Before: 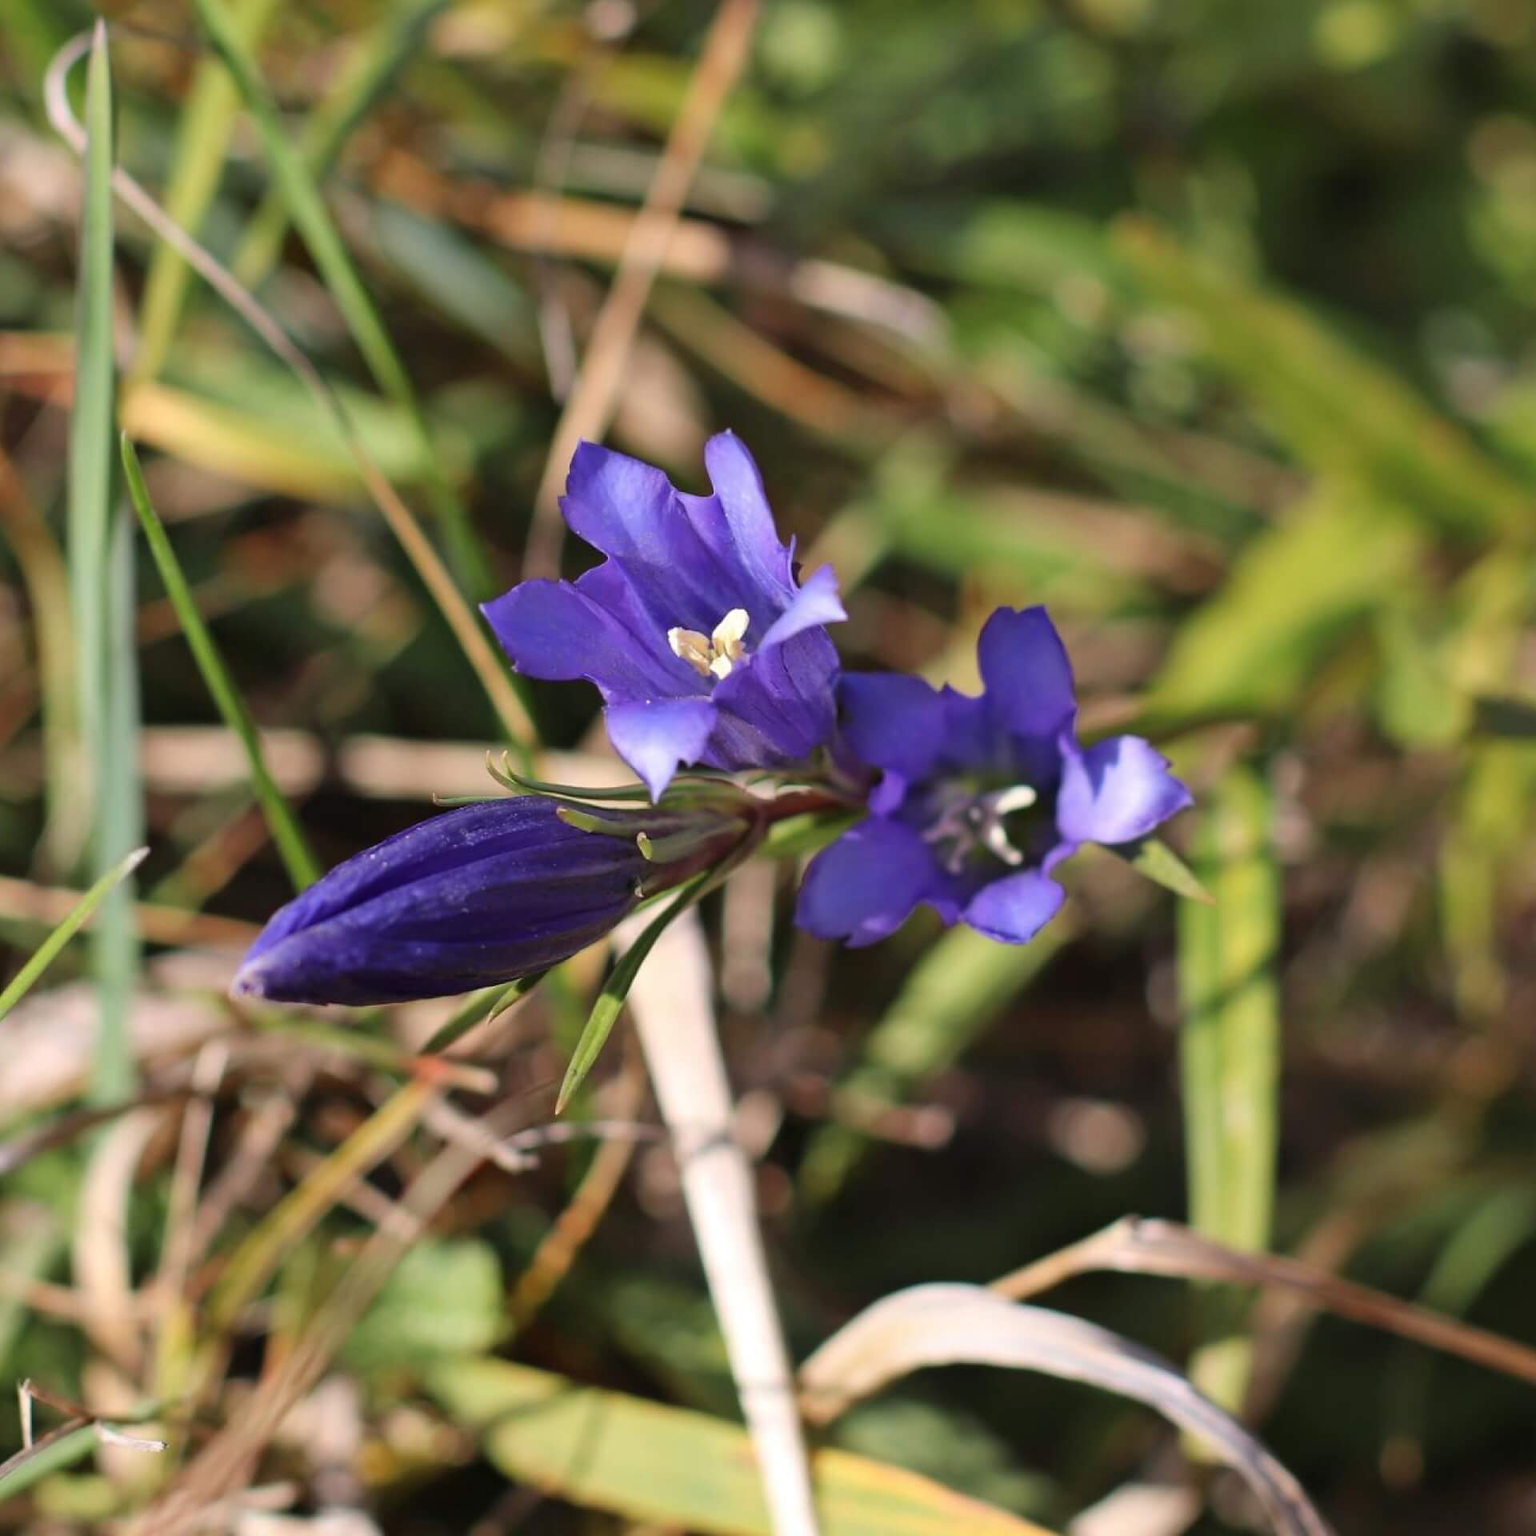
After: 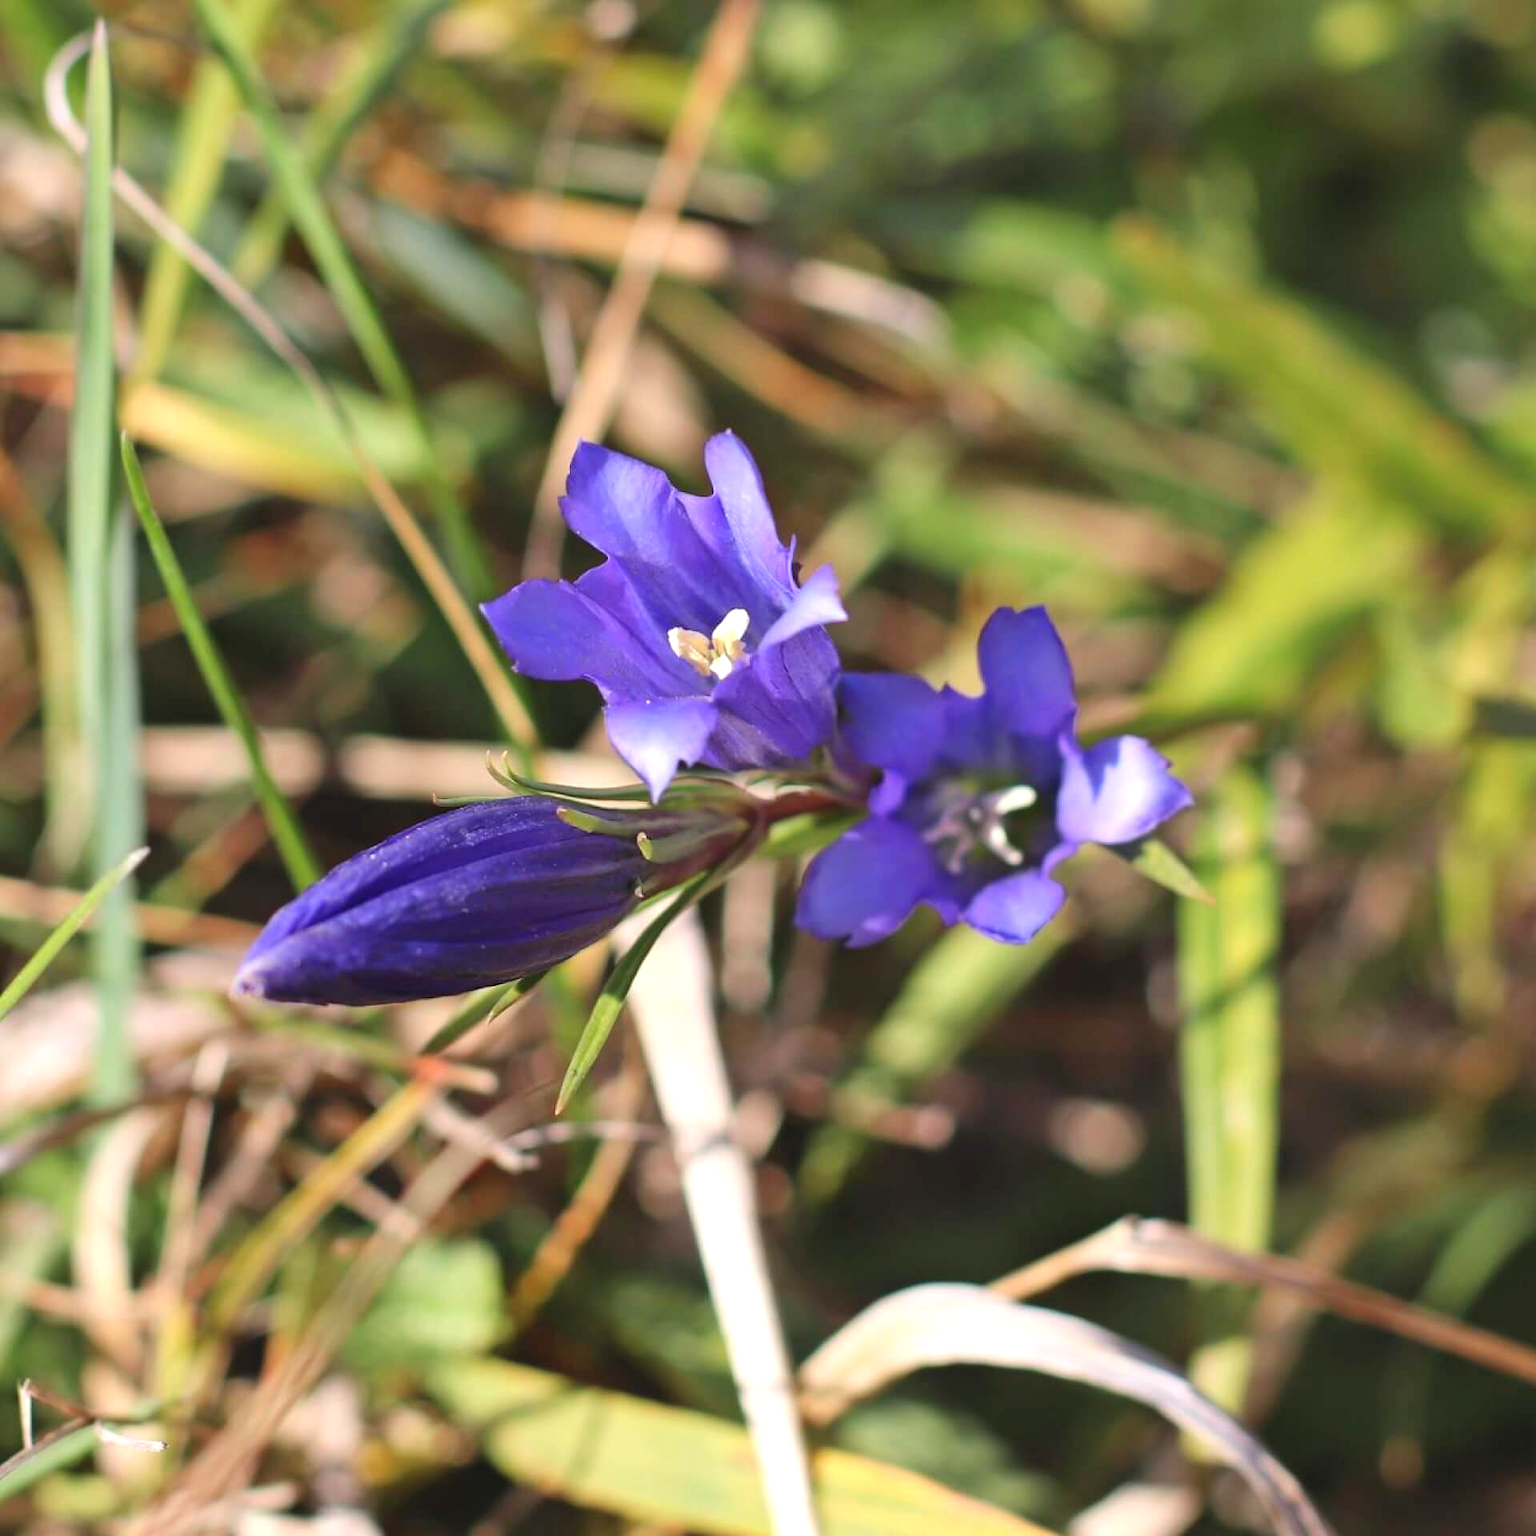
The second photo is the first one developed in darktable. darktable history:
levels: levels [0, 0.435, 0.917]
exposure: black level correction -0.003, exposure 0.038 EV, compensate exposure bias true, compensate highlight preservation false
